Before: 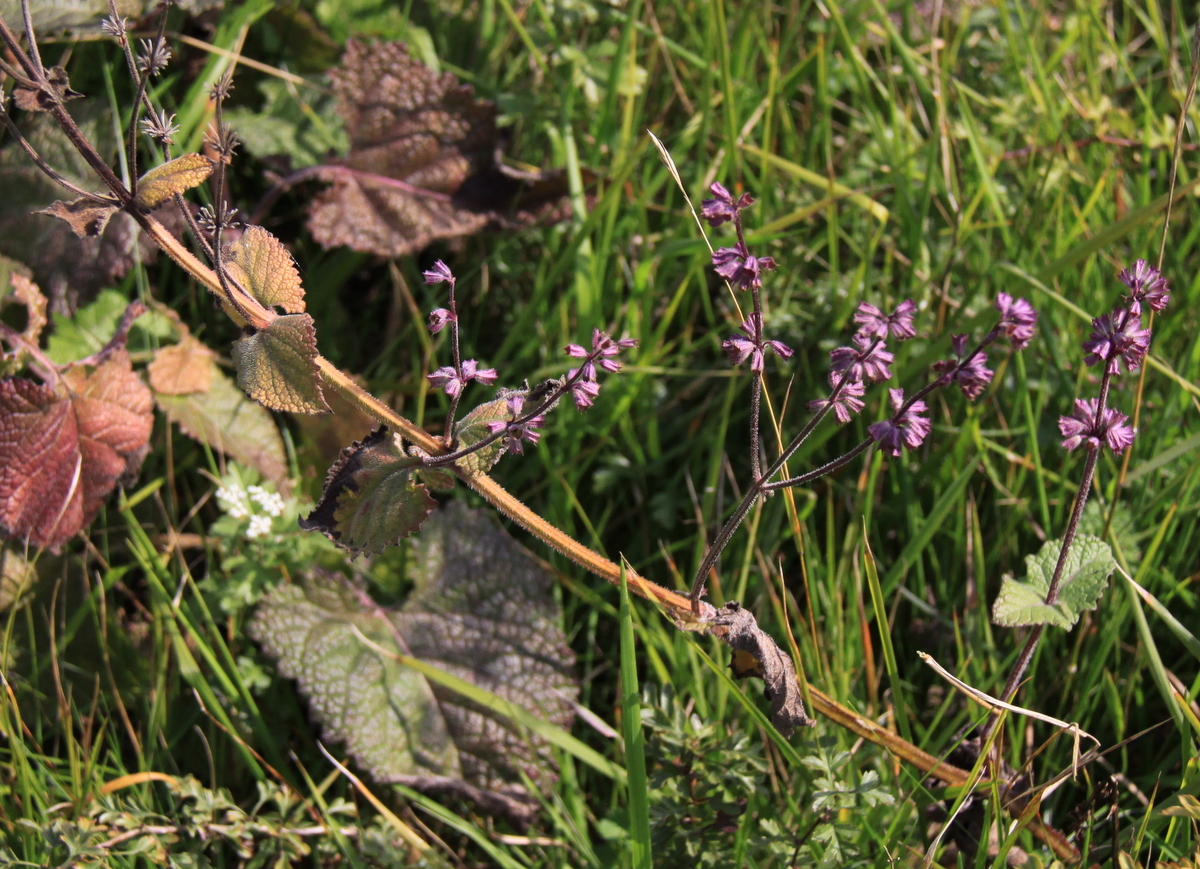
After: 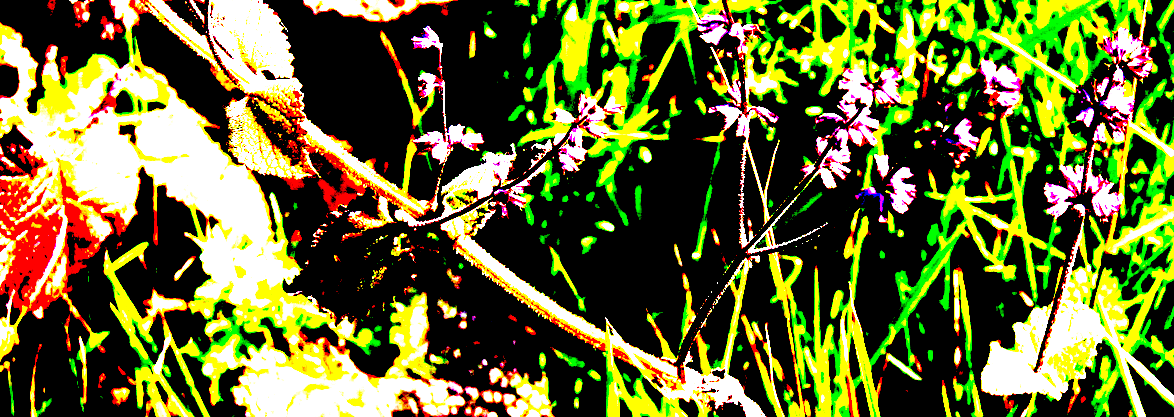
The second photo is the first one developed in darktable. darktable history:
crop and rotate: top 26.056%, bottom 25.543%
exposure: black level correction 0.1, exposure 3 EV, compensate highlight preservation false
velvia: on, module defaults
rotate and perspective: rotation 0.226°, lens shift (vertical) -0.042, crop left 0.023, crop right 0.982, crop top 0.006, crop bottom 0.994
